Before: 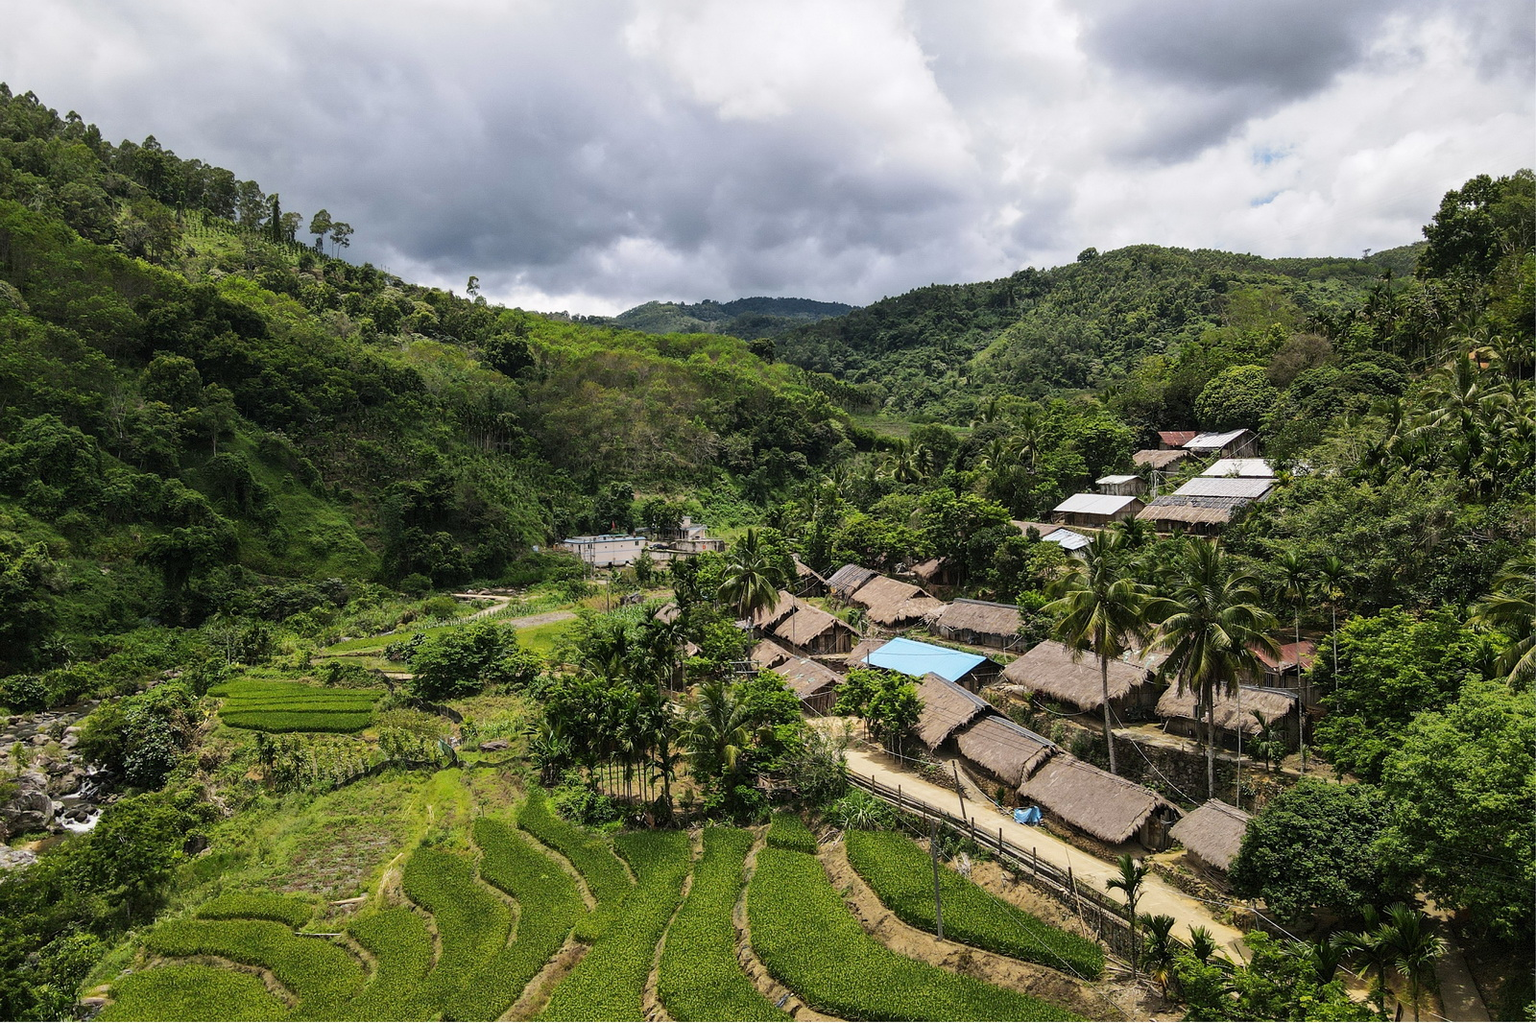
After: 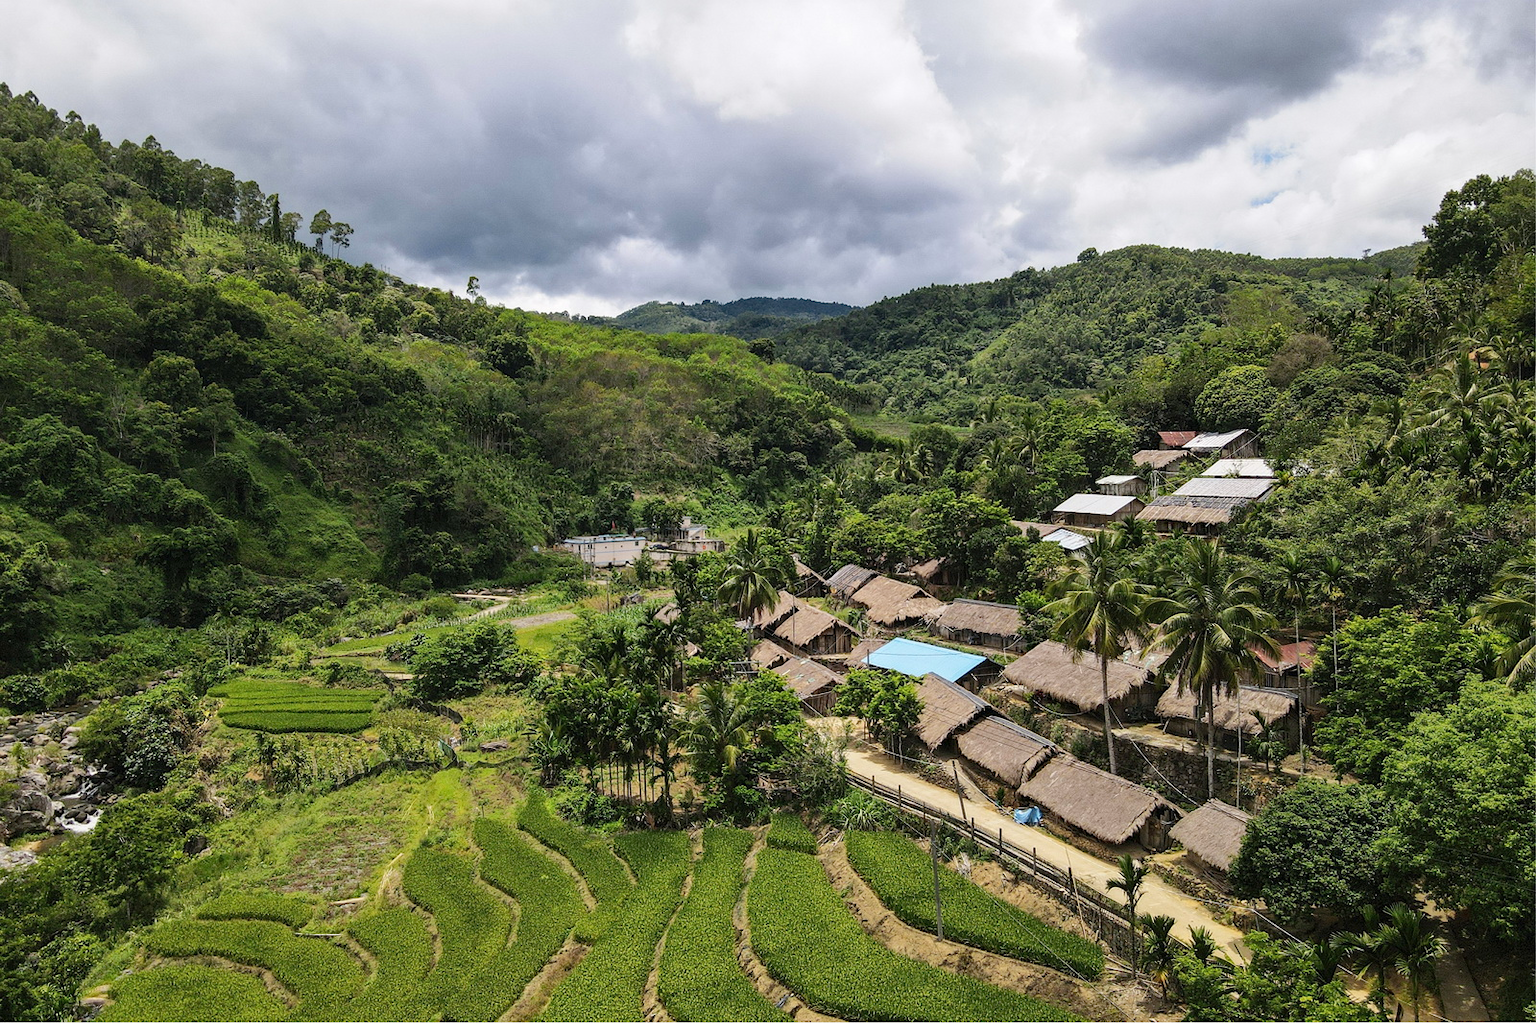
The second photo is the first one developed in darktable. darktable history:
levels: levels [0, 0.478, 1]
haze removal: compatibility mode true, adaptive false
contrast brightness saturation: saturation -0.05
